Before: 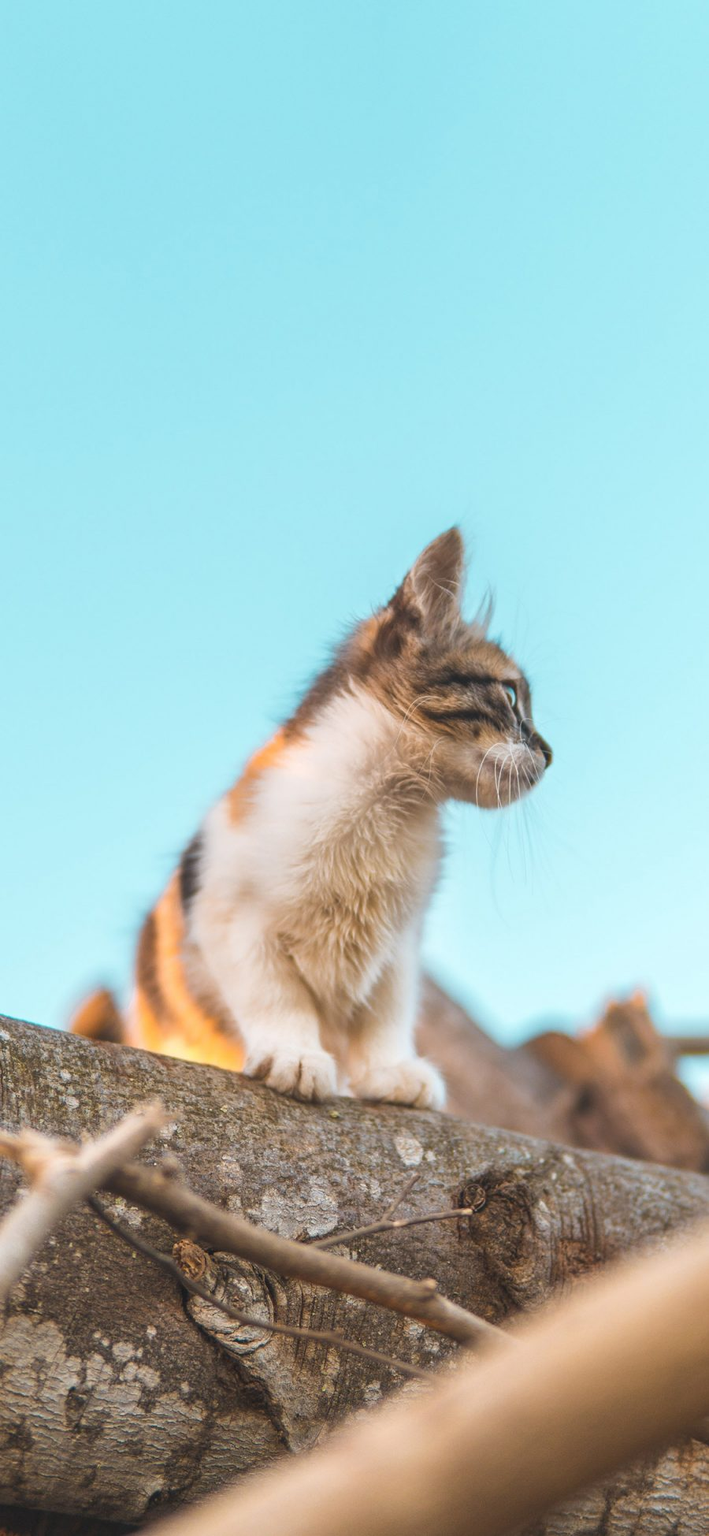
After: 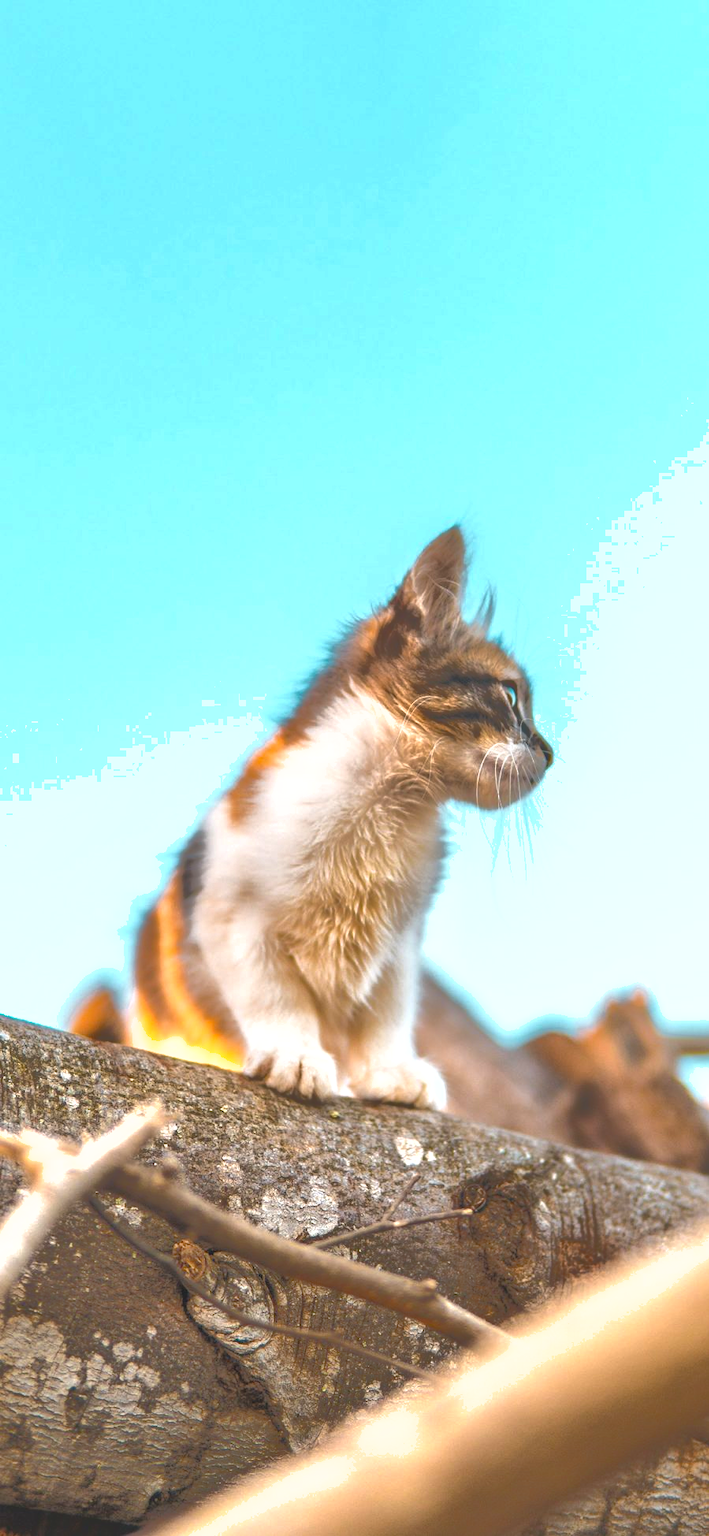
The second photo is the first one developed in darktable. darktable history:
tone equalizer: -7 EV -0.616 EV, -6 EV 0.962 EV, -5 EV -0.477 EV, -4 EV 0.456 EV, -3 EV 0.421 EV, -2 EV 0.171 EV, -1 EV -0.176 EV, +0 EV -0.39 EV
shadows and highlights: on, module defaults
exposure: exposure 0.201 EV, compensate highlight preservation false
color balance rgb: global offset › luminance 0.473%, perceptual saturation grading › global saturation 20%, perceptual saturation grading › highlights -25.494%, perceptual saturation grading › shadows 24.422%, perceptual brilliance grading › global brilliance -5.469%, perceptual brilliance grading › highlights 24.769%, perceptual brilliance grading › mid-tones 7.339%, perceptual brilliance grading › shadows -4.953%
